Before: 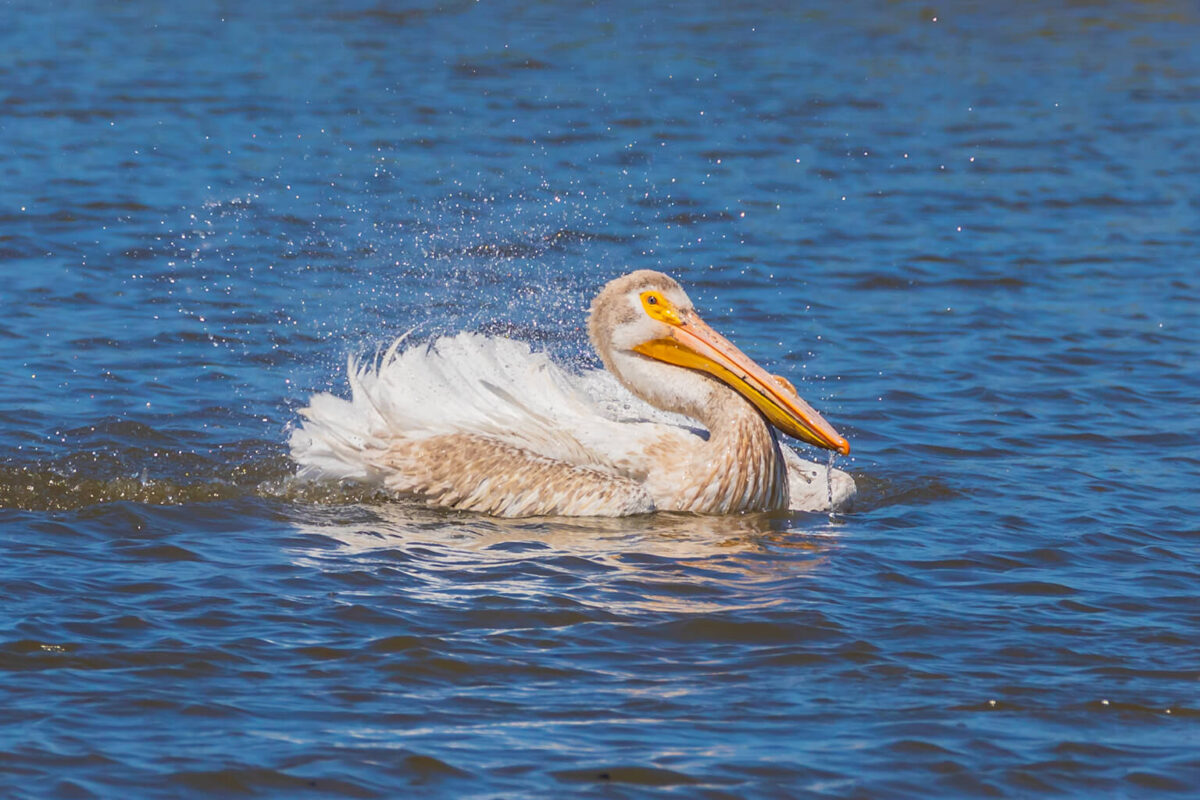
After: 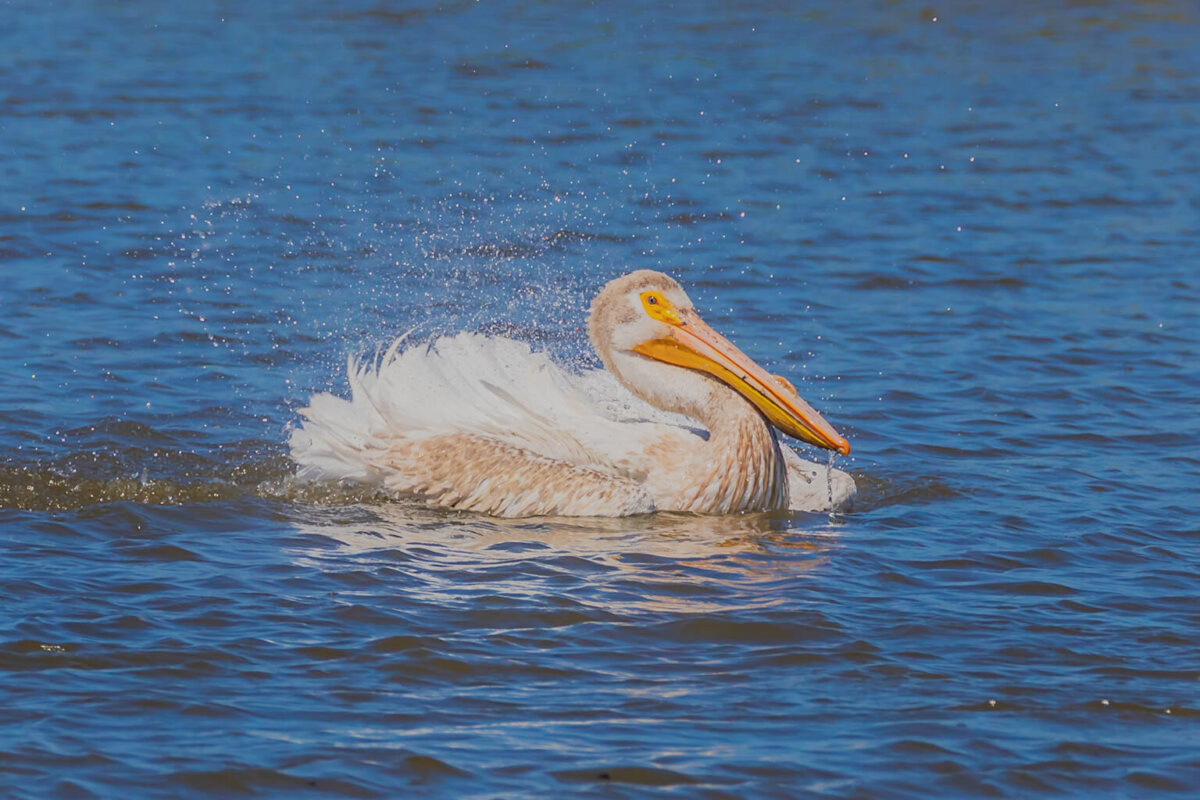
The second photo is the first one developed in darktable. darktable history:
contrast equalizer: y [[0.439, 0.44, 0.442, 0.457, 0.493, 0.498], [0.5 ×6], [0.5 ×6], [0 ×6], [0 ×6]], mix 0.76
filmic rgb: black relative exposure -7.65 EV, white relative exposure 4.56 EV, hardness 3.61
